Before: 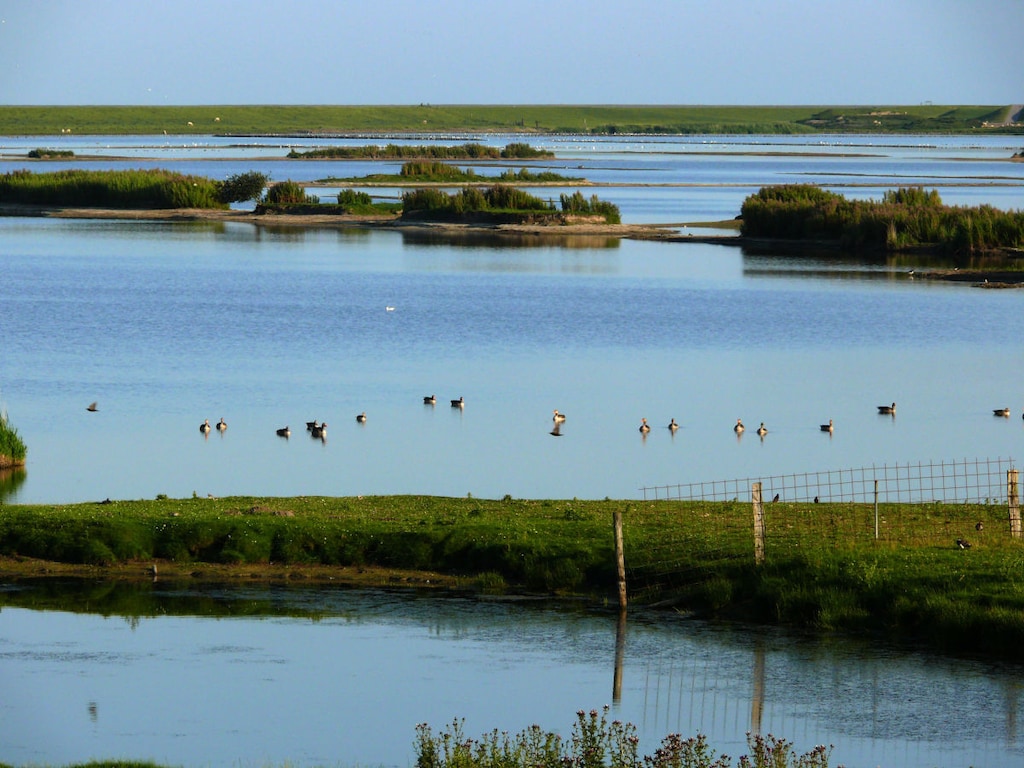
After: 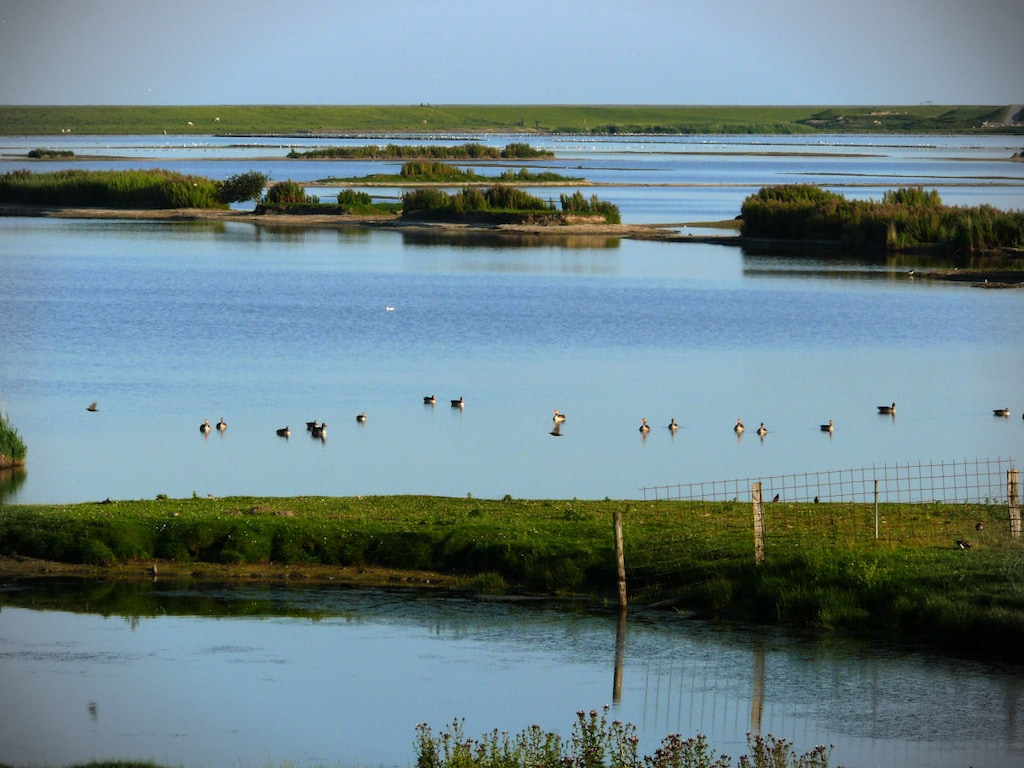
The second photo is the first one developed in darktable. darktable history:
vignetting: fall-off start 88.98%, fall-off radius 43.34%, brightness -0.613, saturation -0.676, width/height ratio 1.167
